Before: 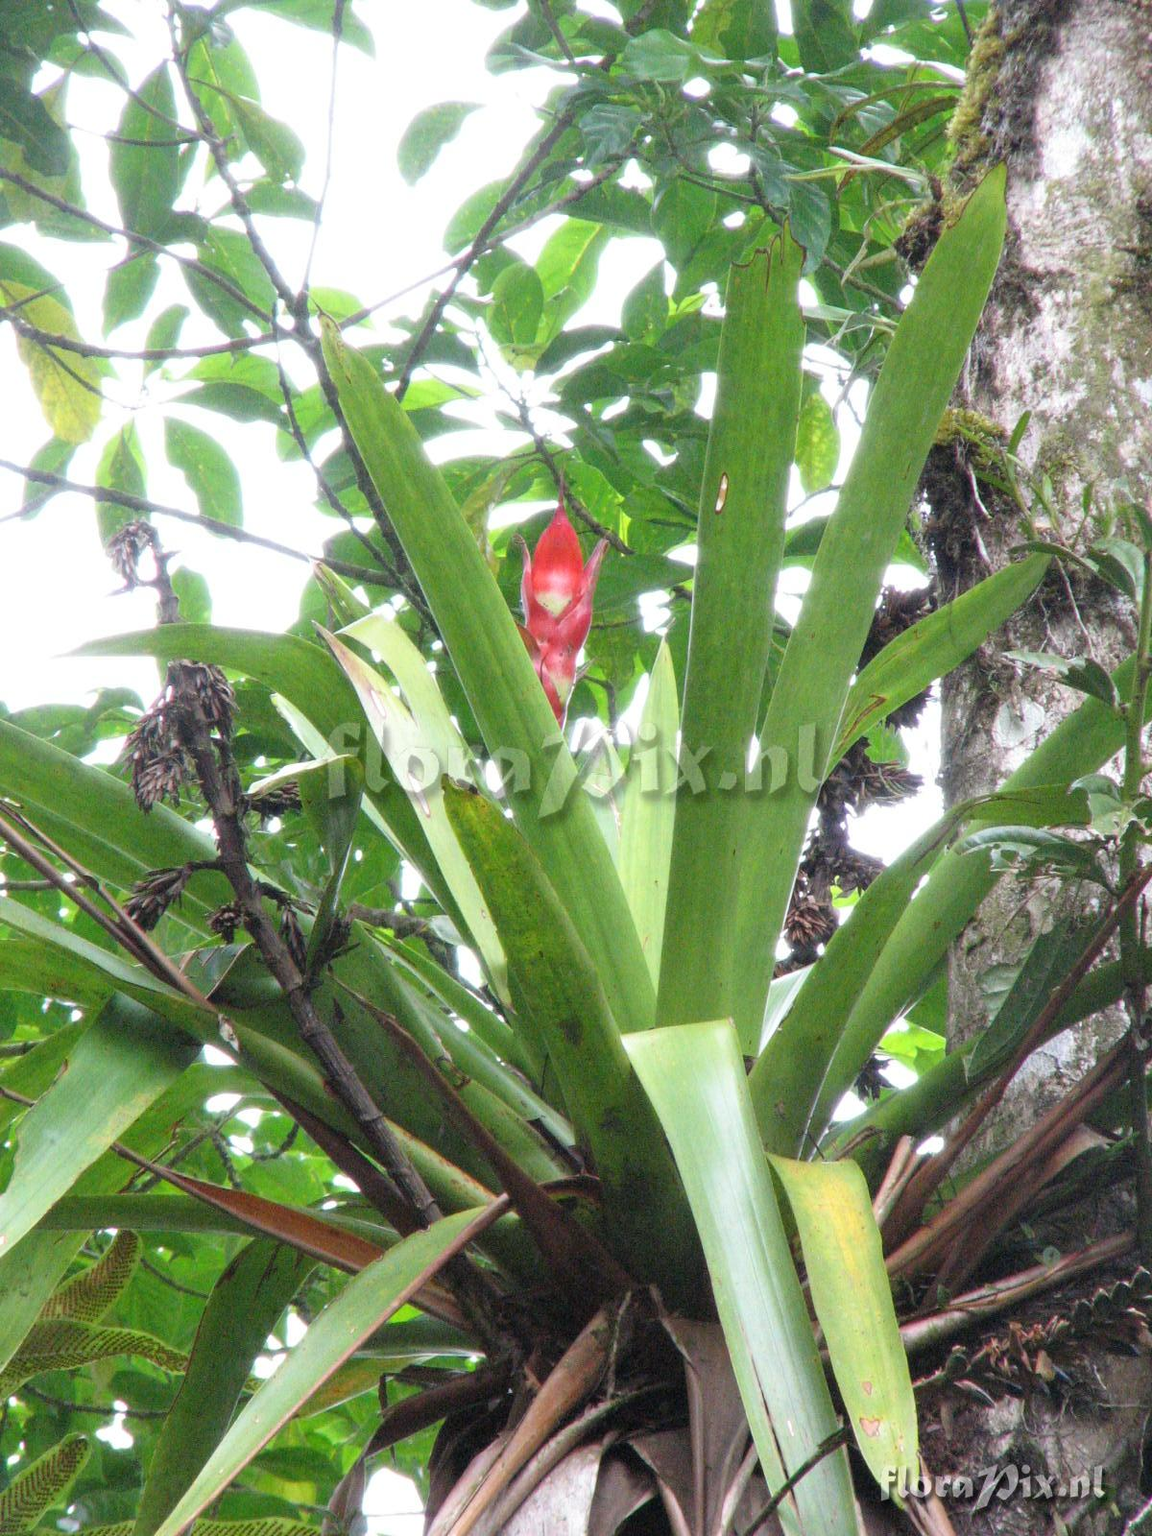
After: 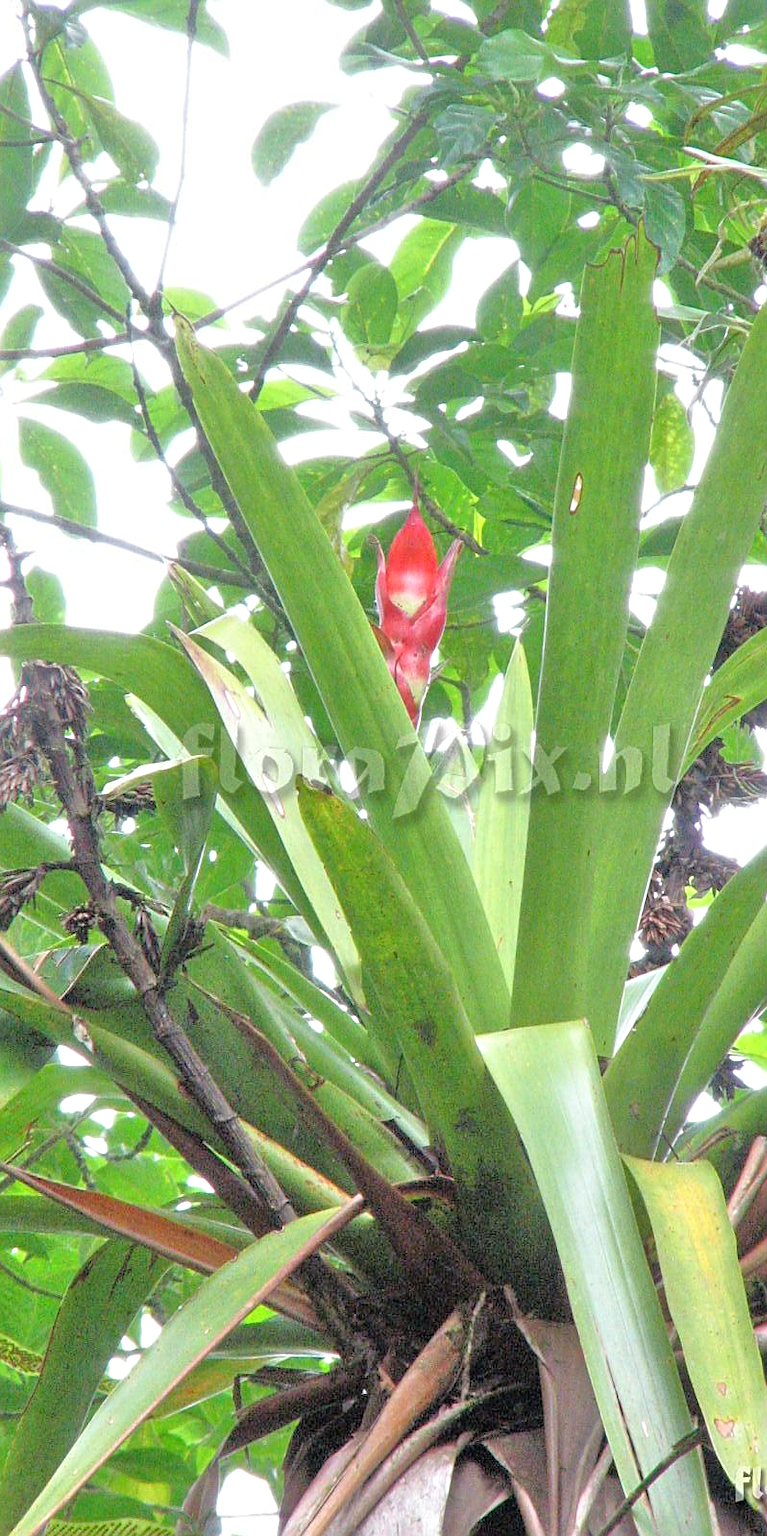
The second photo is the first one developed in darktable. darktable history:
sharpen: on, module defaults
crop and rotate: left 12.673%, right 20.66%
tone equalizer: -7 EV 0.15 EV, -6 EV 0.6 EV, -5 EV 1.15 EV, -4 EV 1.33 EV, -3 EV 1.15 EV, -2 EV 0.6 EV, -1 EV 0.15 EV, mask exposure compensation -0.5 EV
